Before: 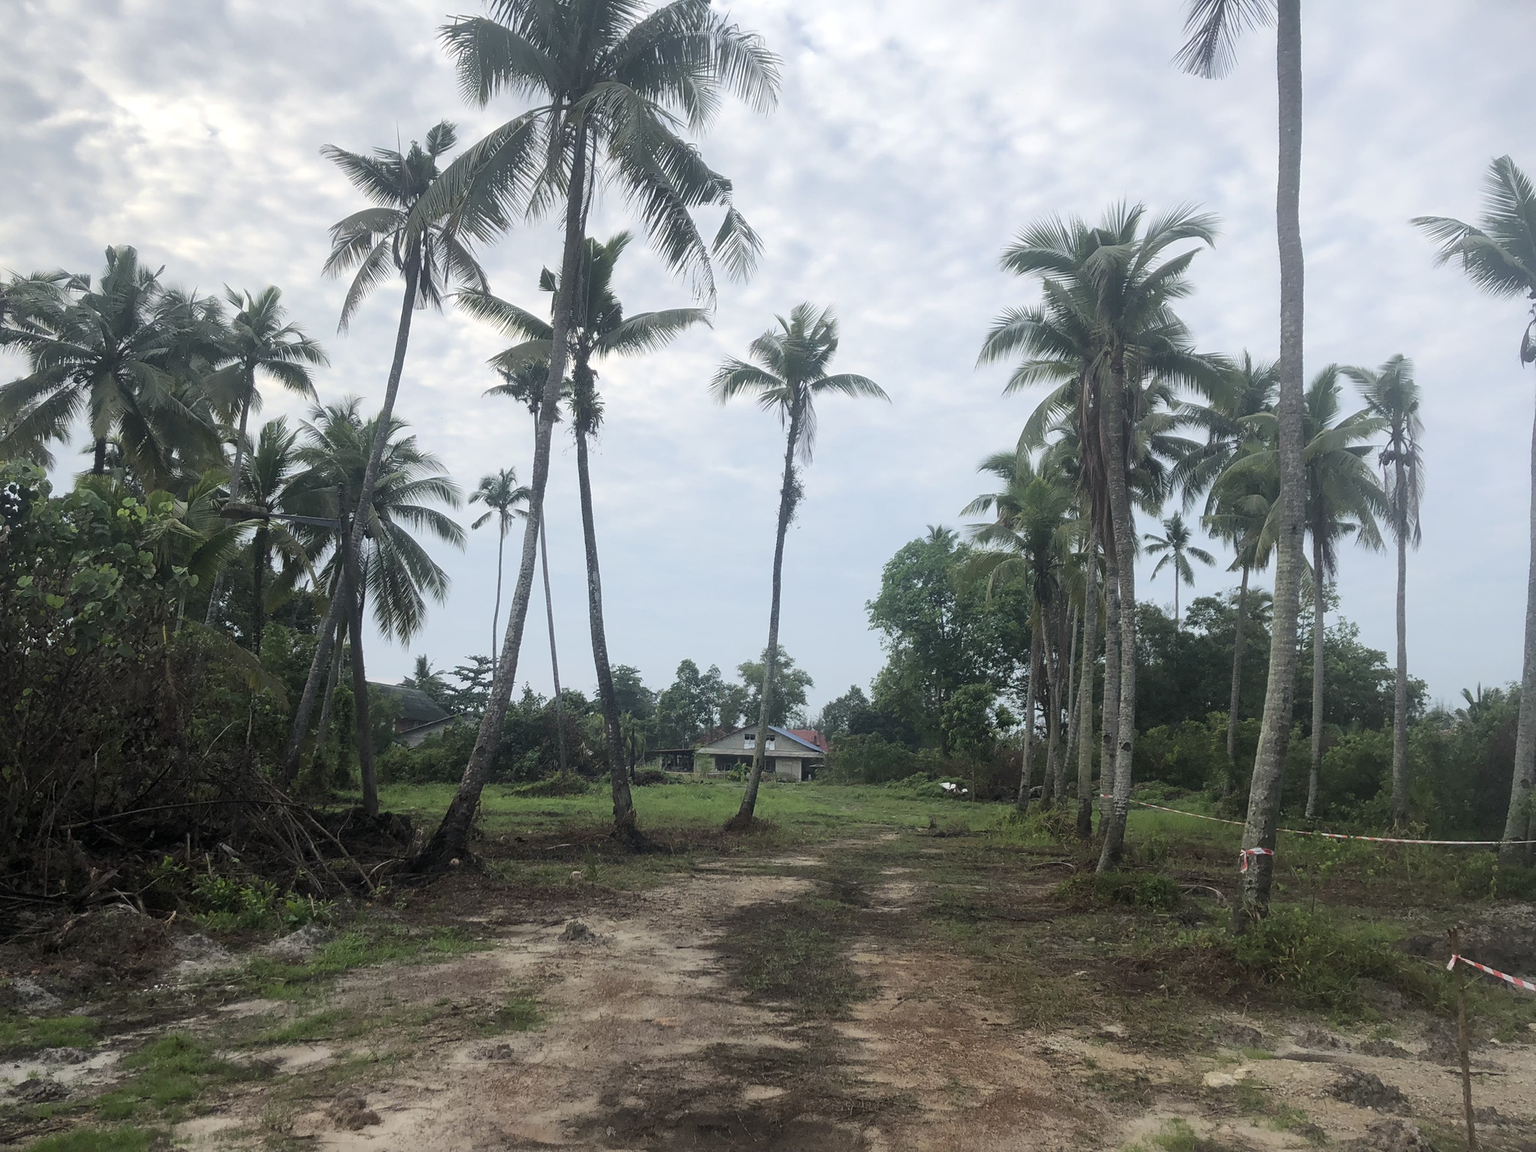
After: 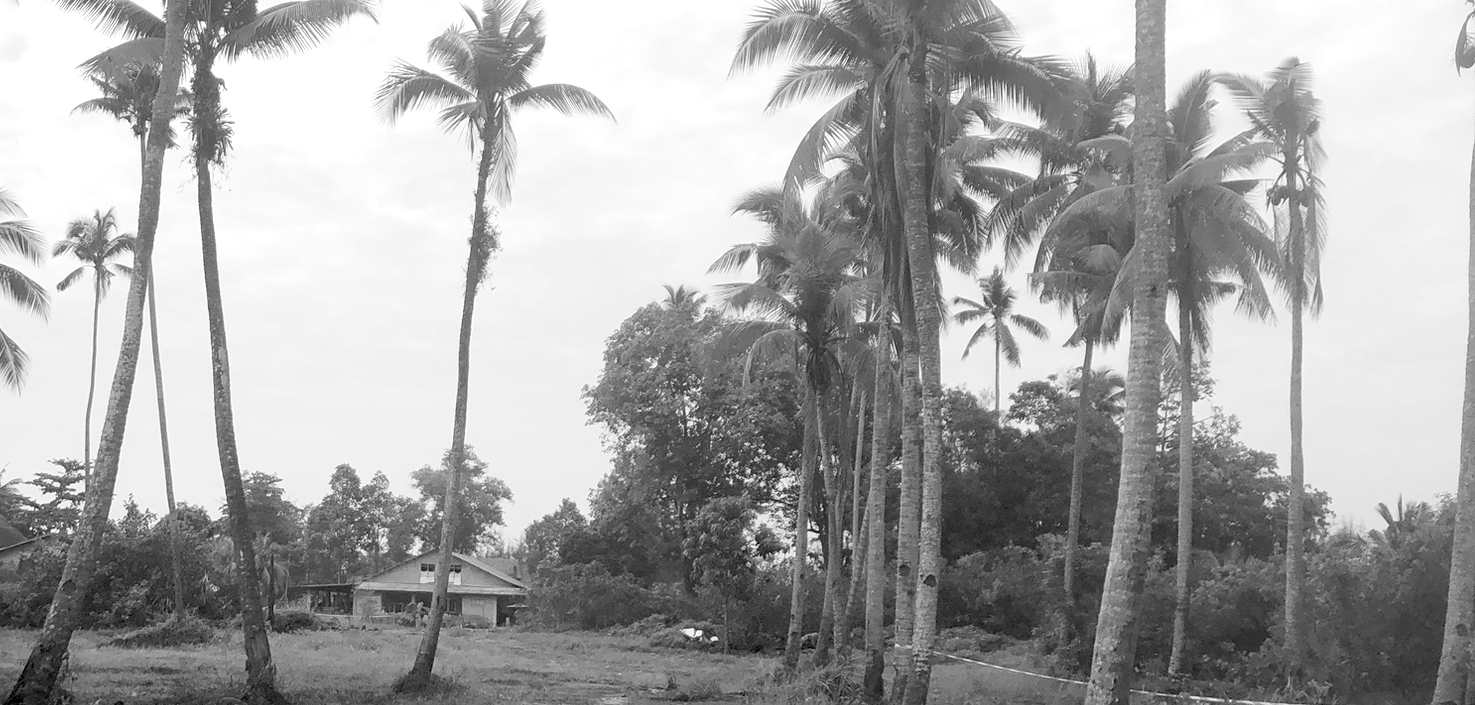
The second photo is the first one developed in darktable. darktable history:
levels: black 3.83%, white 90.64%, levels [0.044, 0.416, 0.908]
monochrome: on, module defaults
crop and rotate: left 27.938%, top 27.046%, bottom 27.046%
